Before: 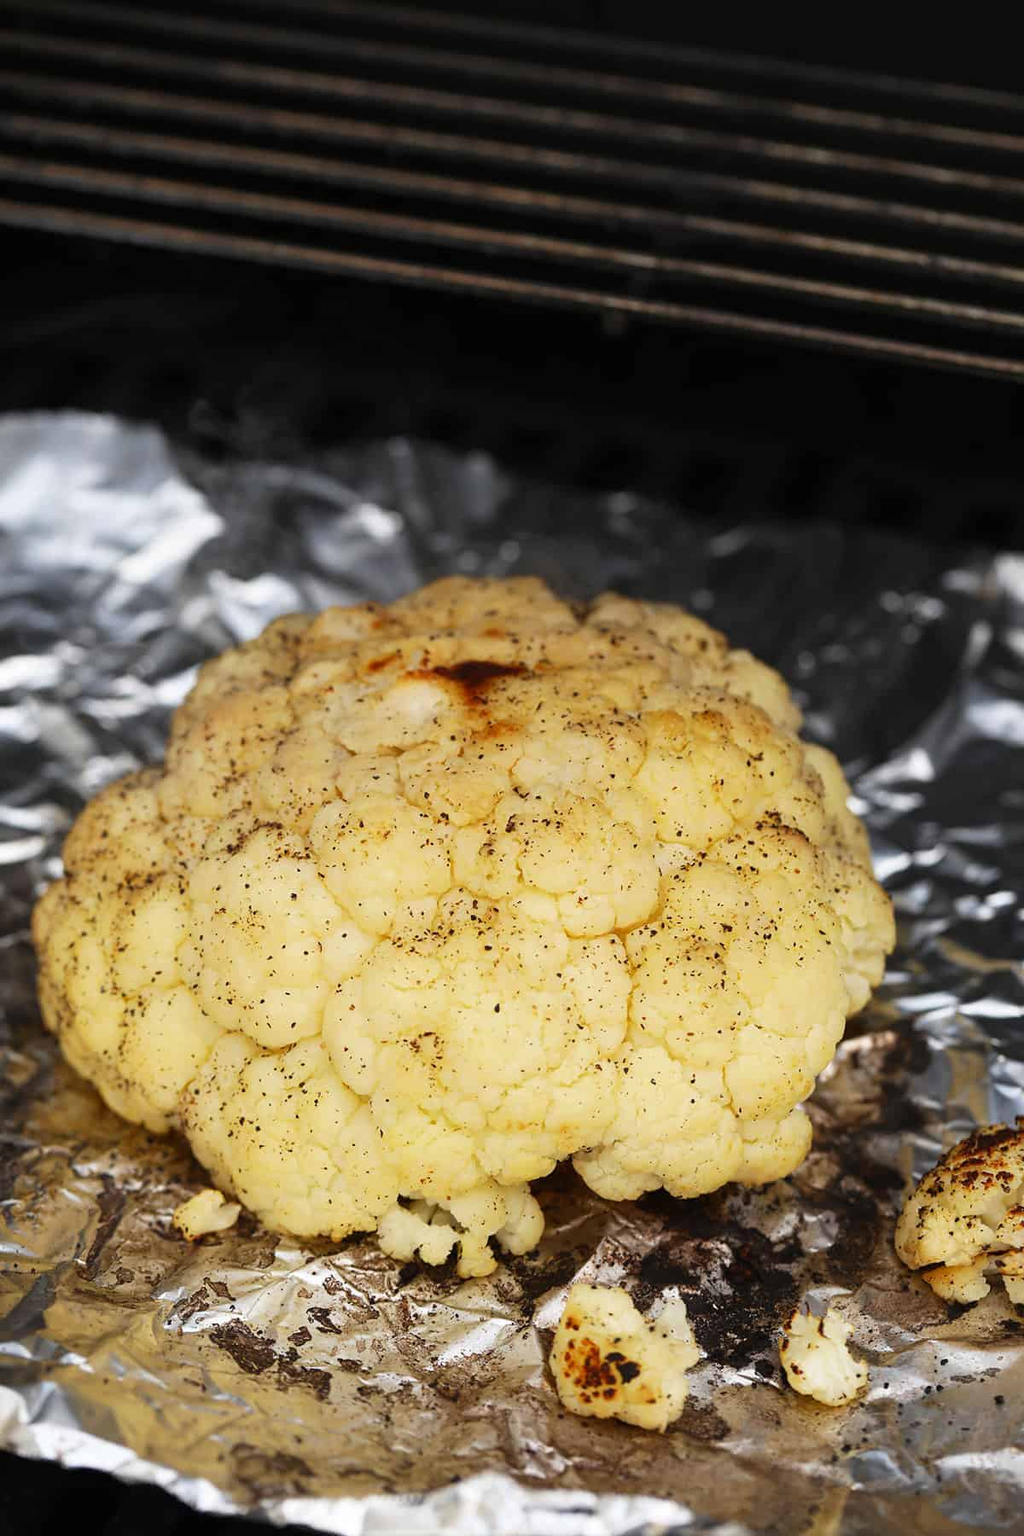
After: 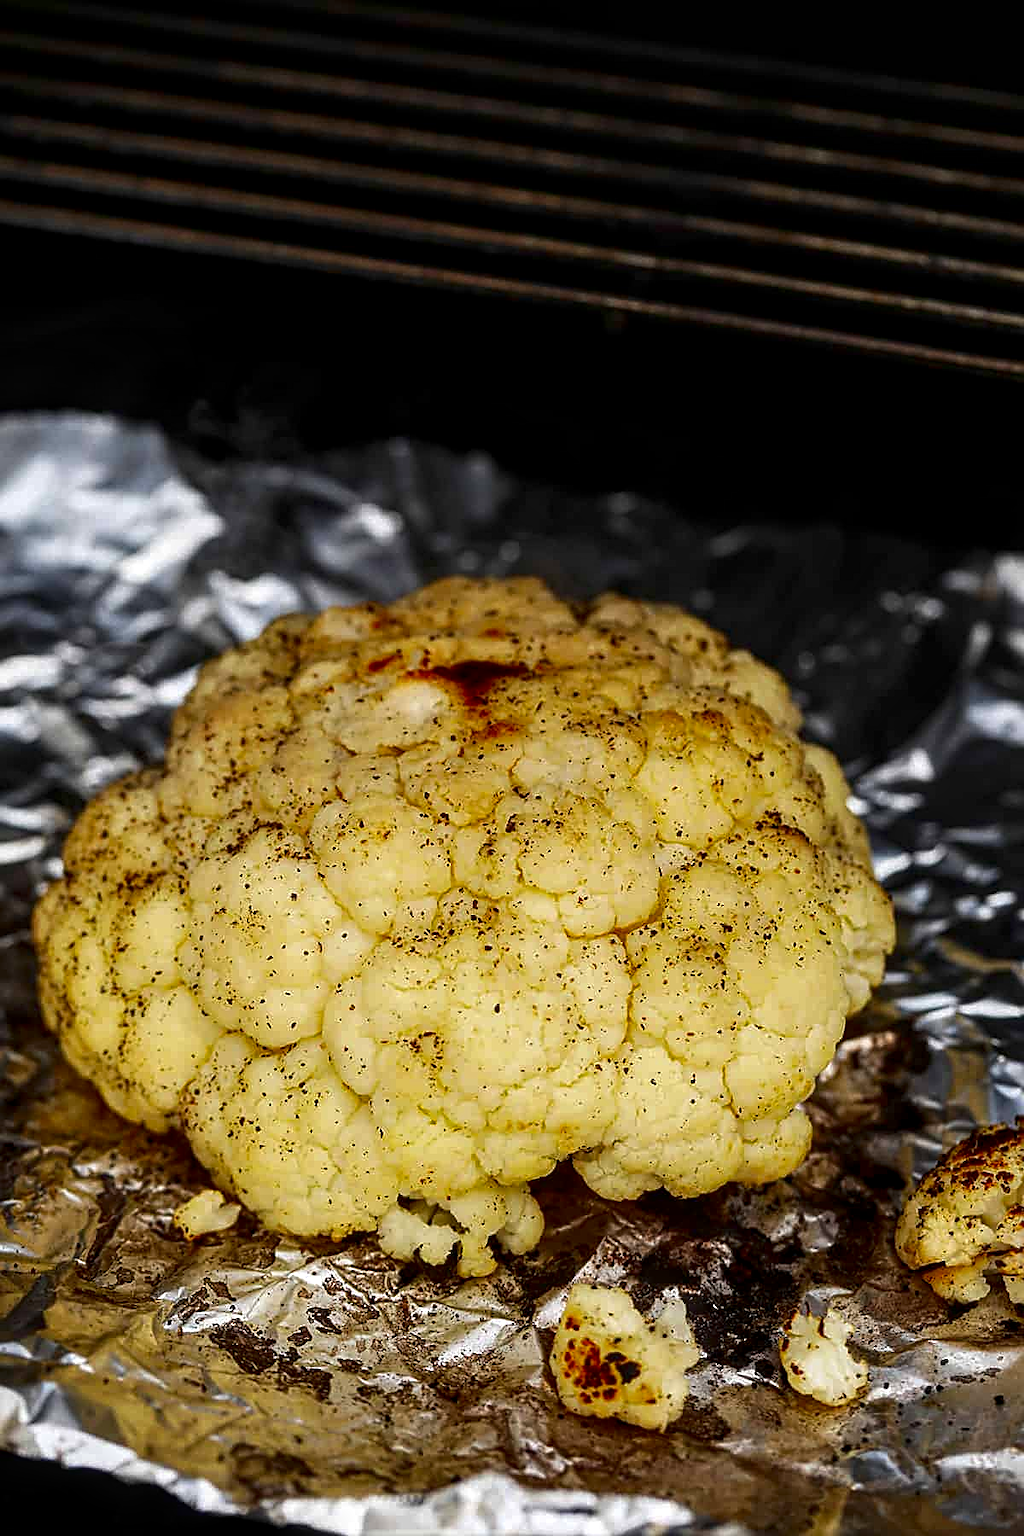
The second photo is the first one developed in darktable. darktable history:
local contrast: highlights 61%, detail 143%, midtone range 0.428
sharpen: on, module defaults
contrast brightness saturation: brightness -0.248, saturation 0.197
